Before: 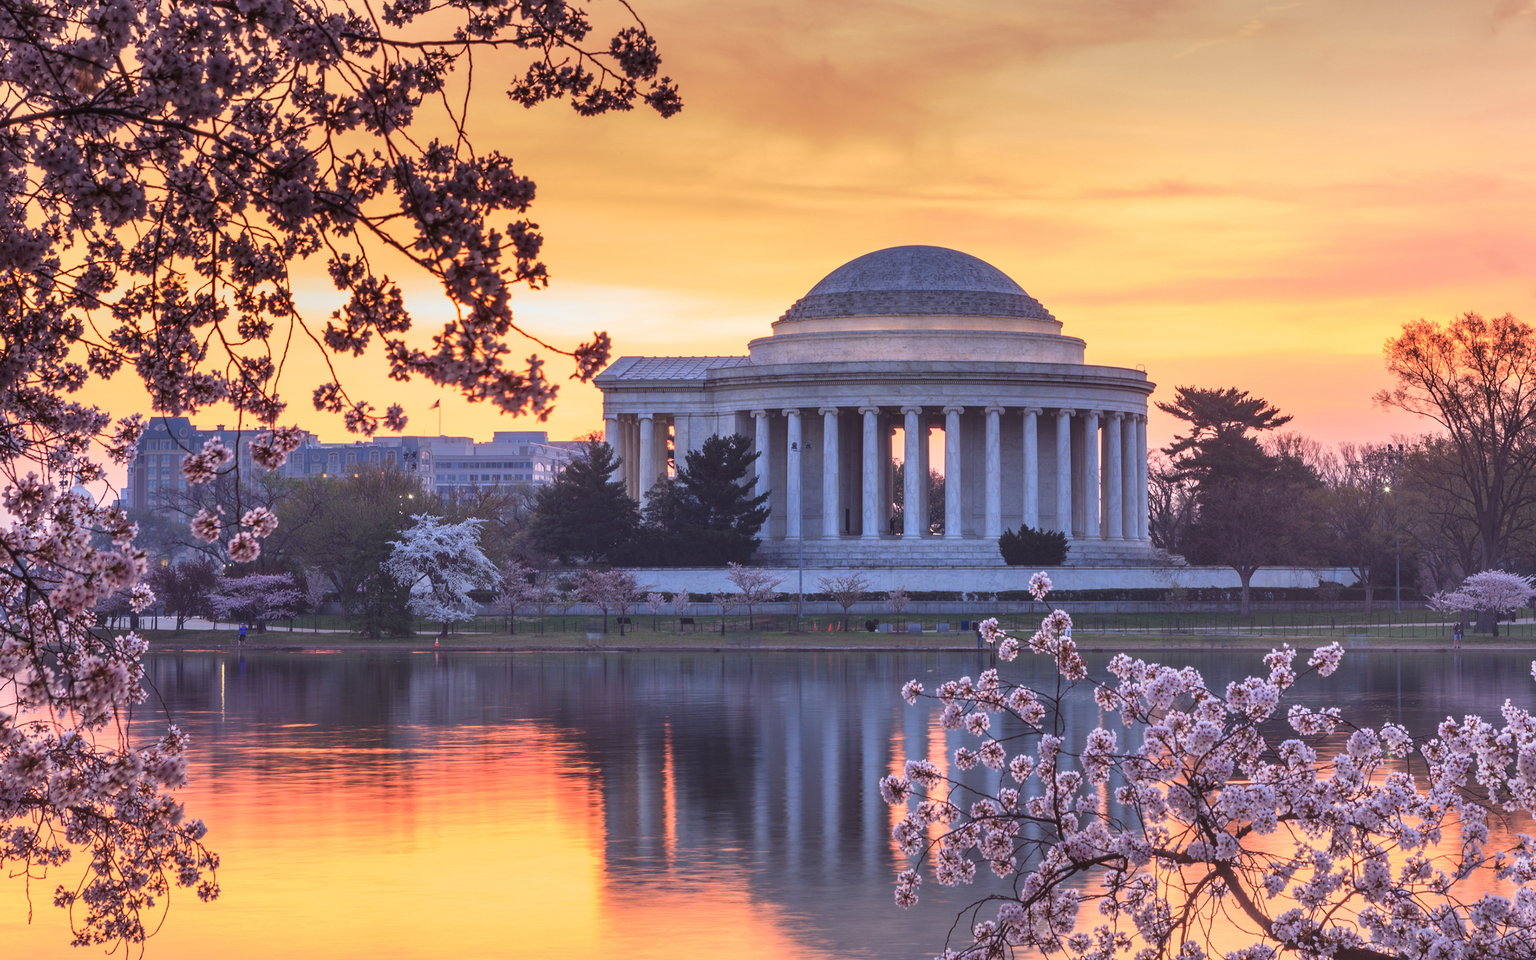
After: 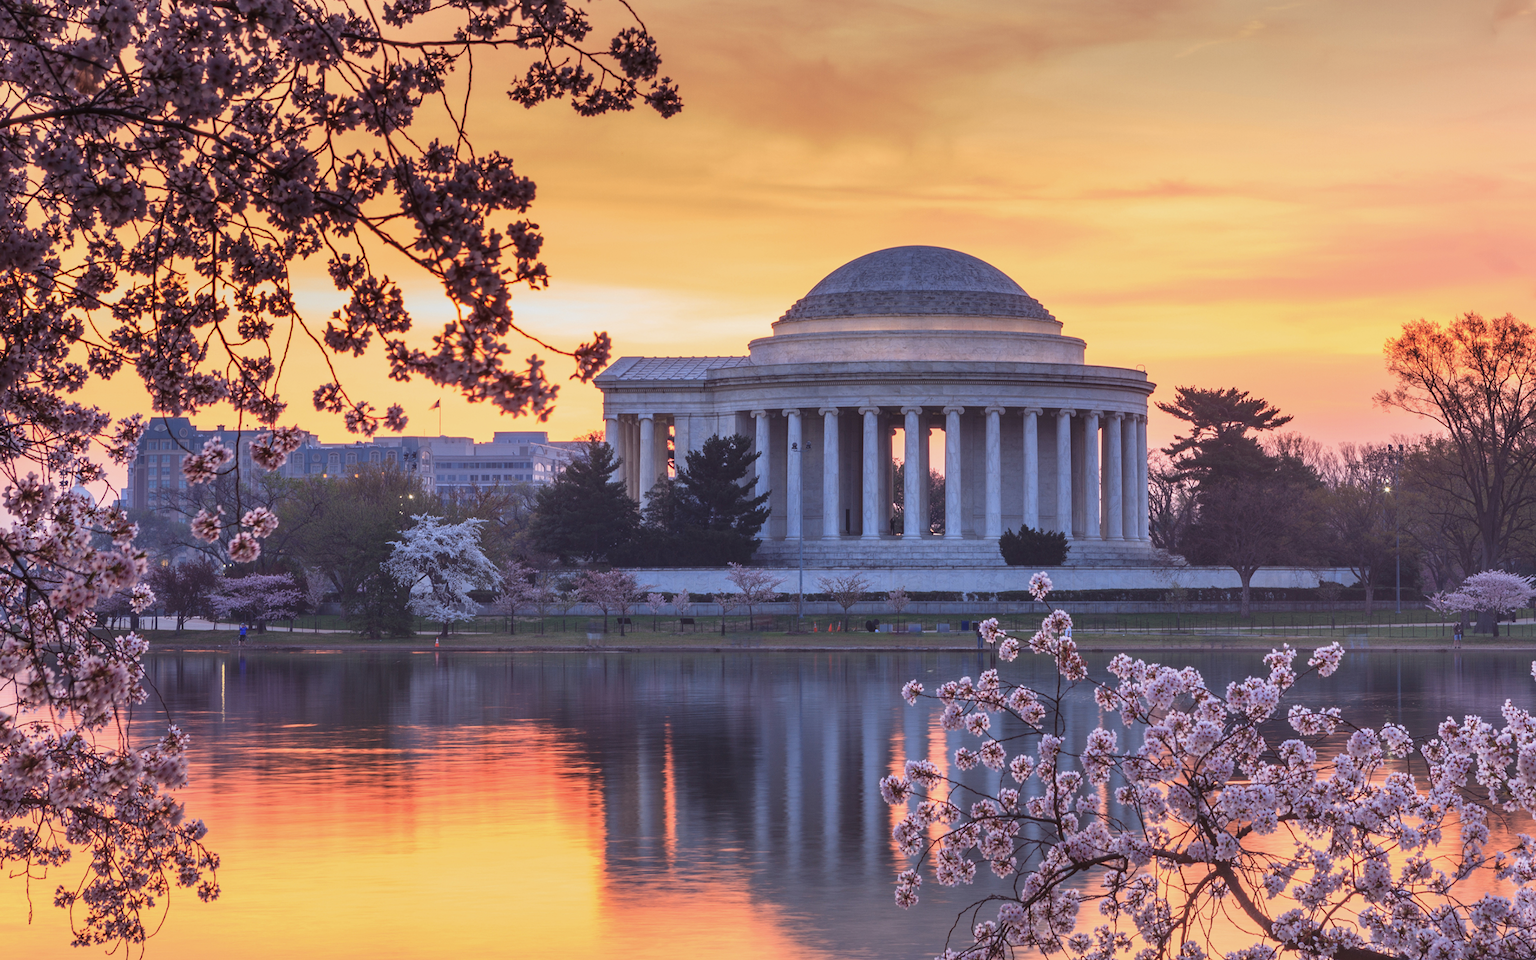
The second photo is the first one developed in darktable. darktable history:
exposure: exposure -0.145 EV, compensate highlight preservation false
